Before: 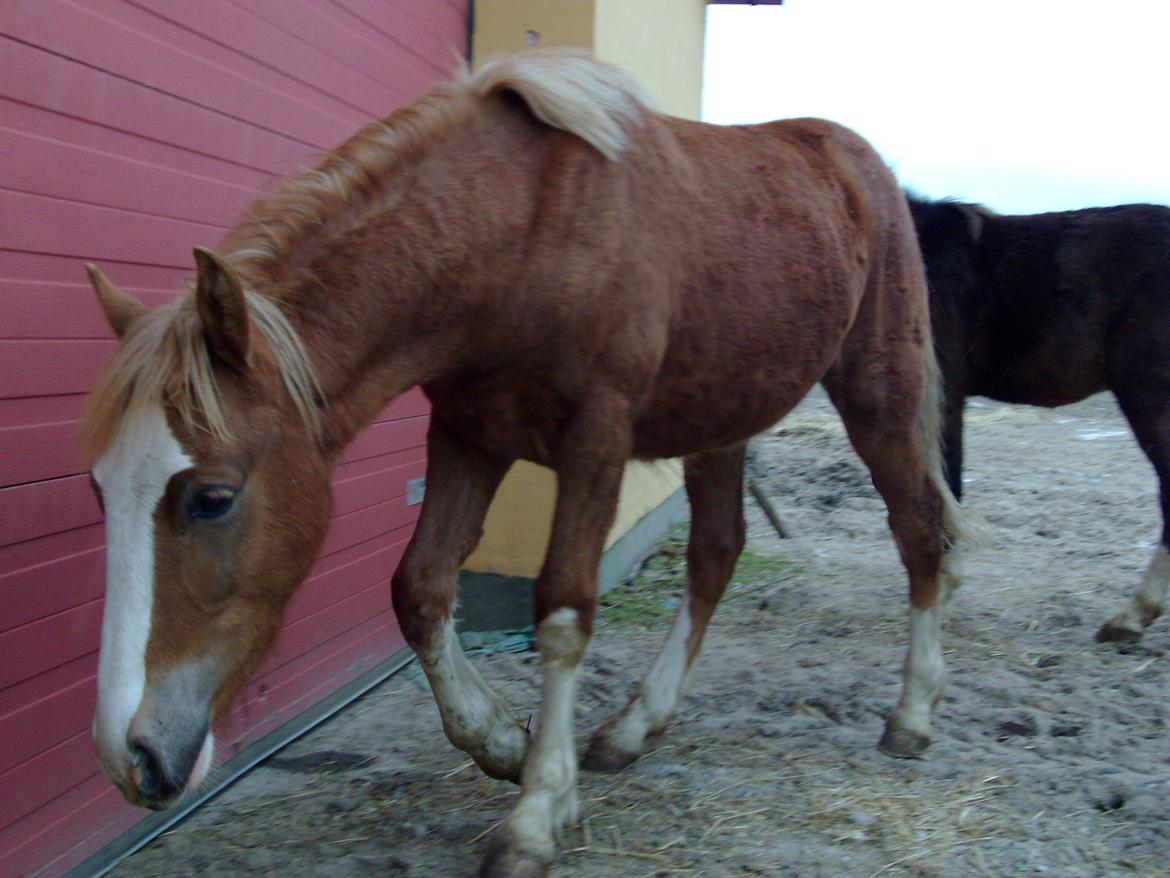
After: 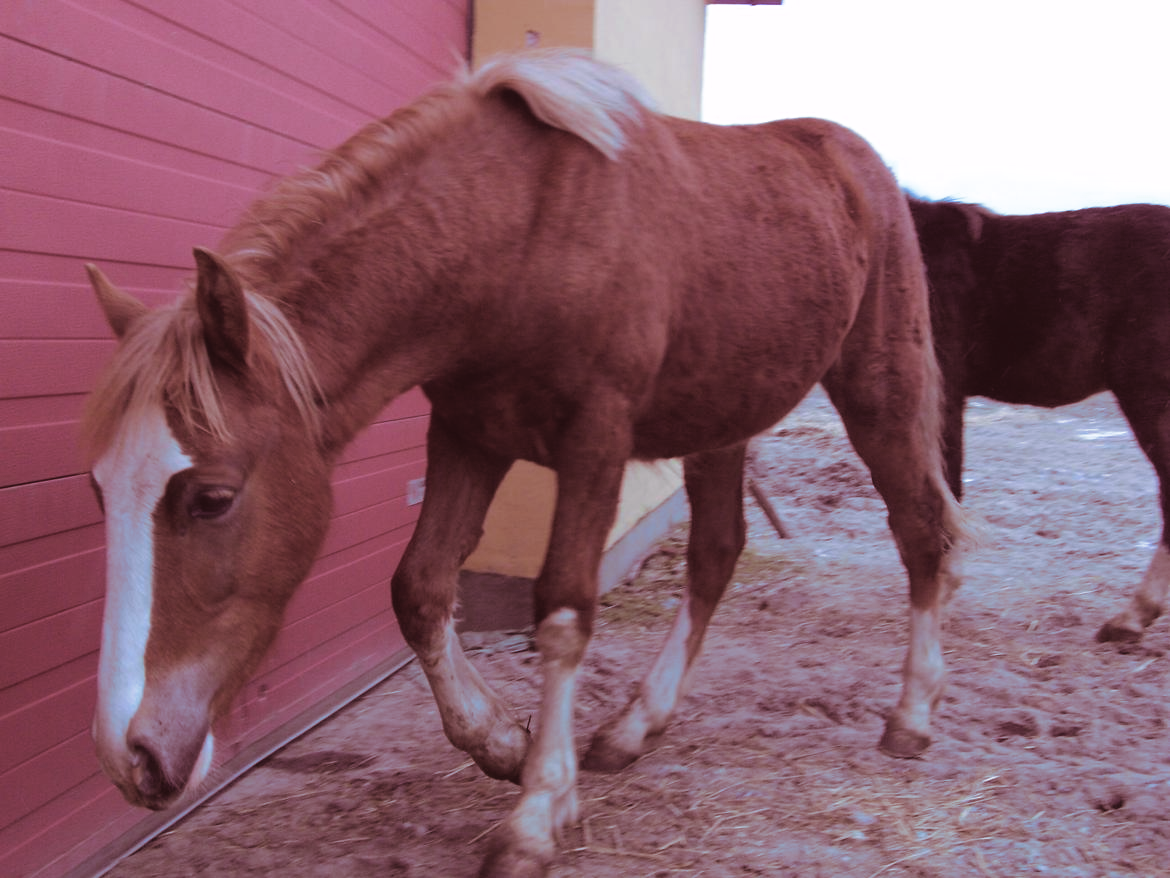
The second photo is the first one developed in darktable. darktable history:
contrast brightness saturation: contrast -0.1, brightness 0.05, saturation 0.08
white balance: red 1.066, blue 1.119
split-toning: compress 20%
